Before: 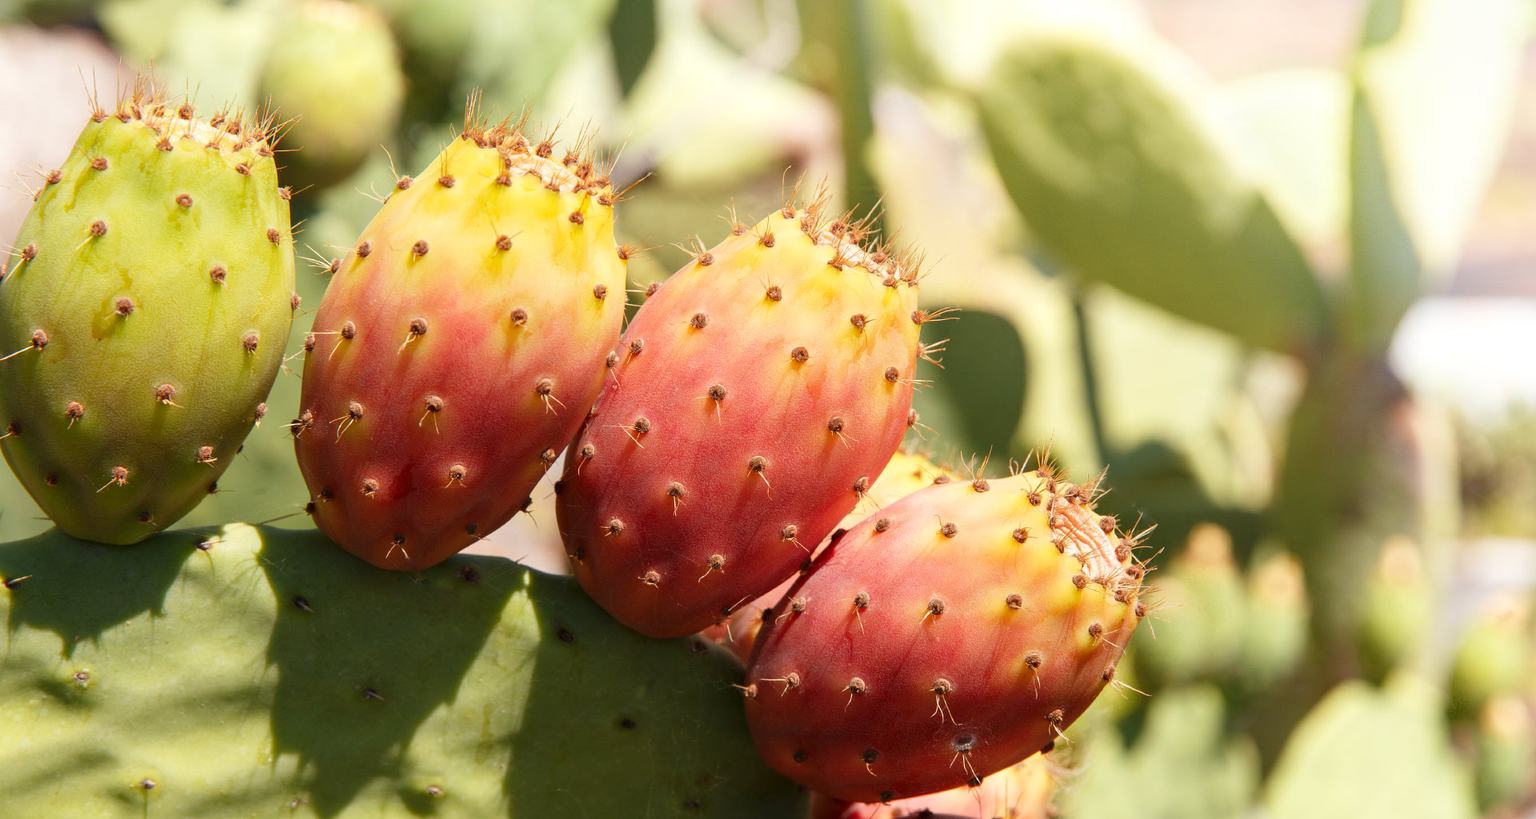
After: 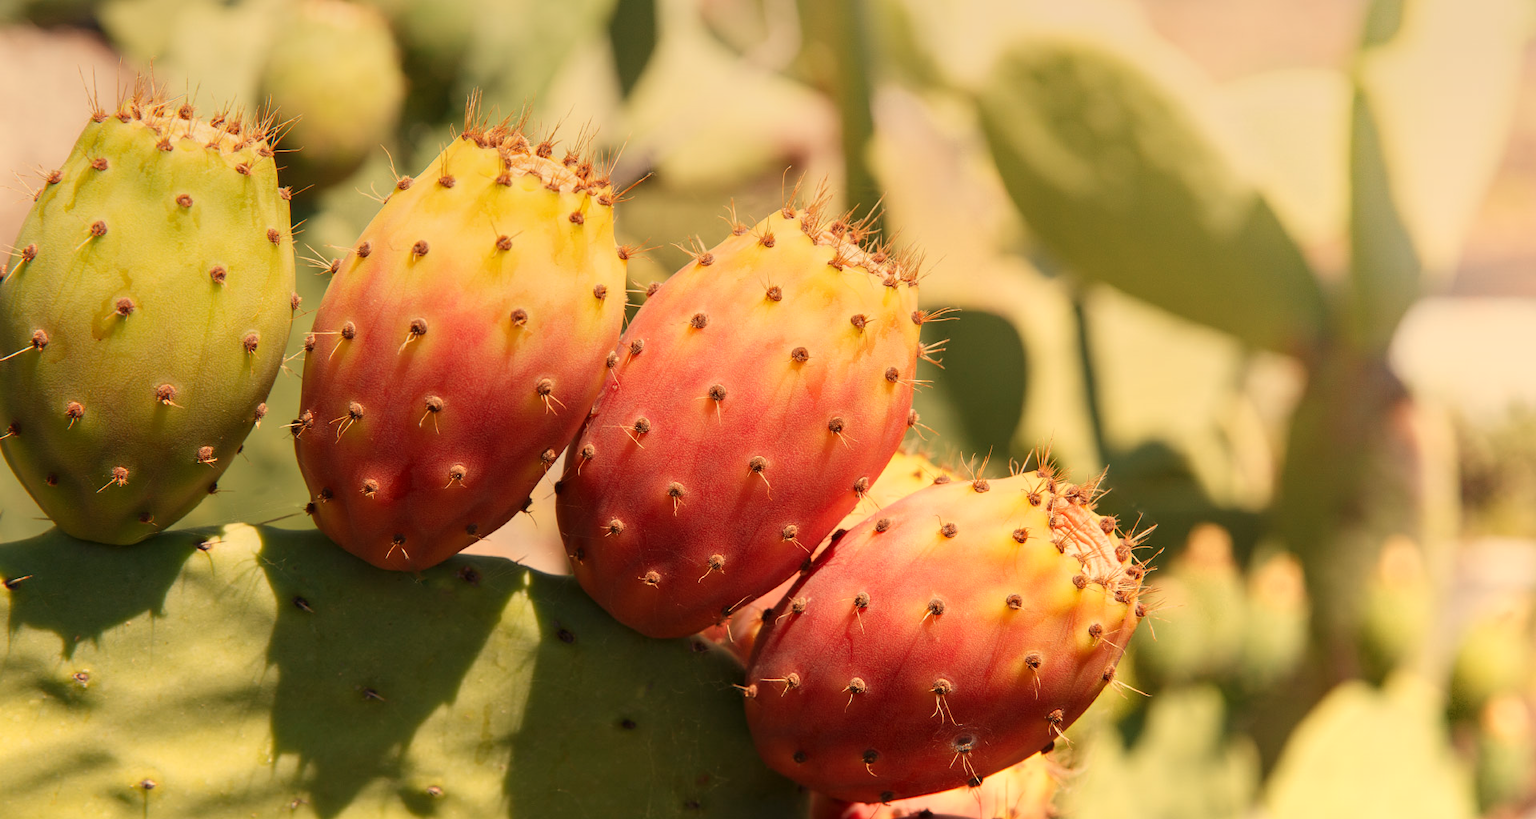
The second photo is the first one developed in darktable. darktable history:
white balance: red 1.138, green 0.996, blue 0.812
graduated density: rotation -0.352°, offset 57.64
